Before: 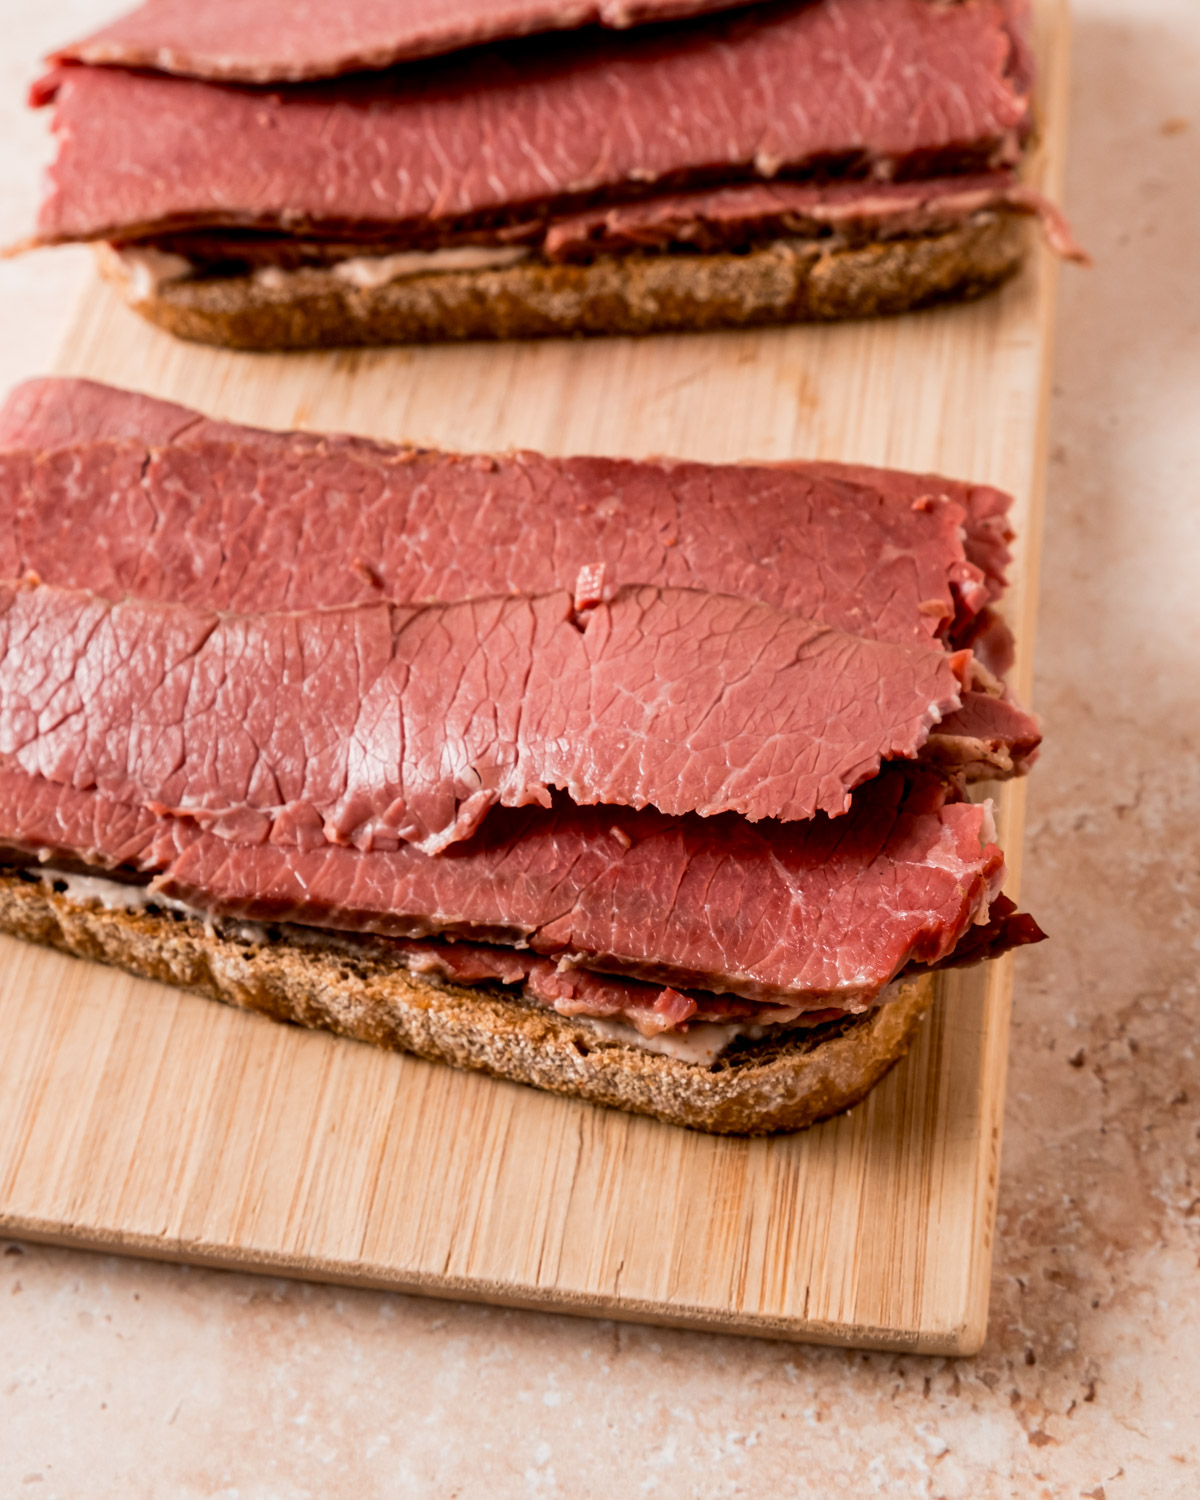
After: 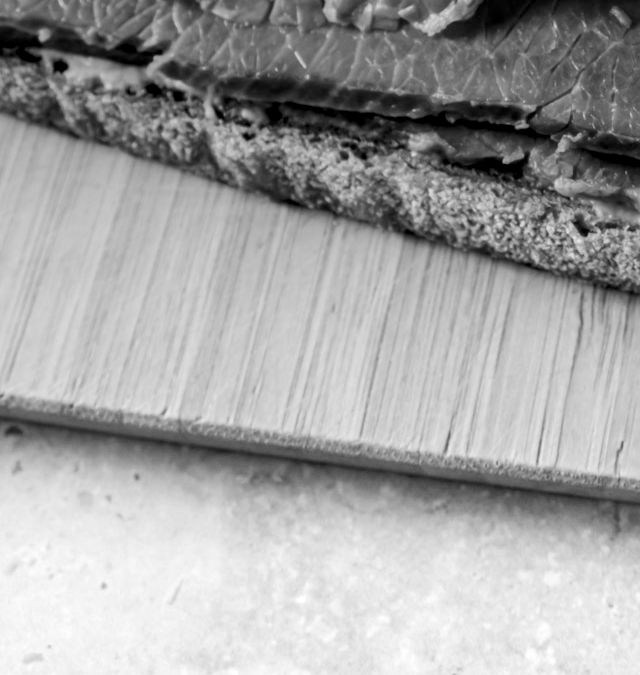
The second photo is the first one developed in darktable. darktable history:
exposure: black level correction 0, exposure 0.2 EV, compensate exposure bias true, compensate highlight preservation false
crop and rotate: top 54.778%, right 46.61%, bottom 0.159%
monochrome: on, module defaults
levels: mode automatic
white balance: red 1.138, green 0.996, blue 0.812
local contrast: on, module defaults
graduated density: hue 238.83°, saturation 50%
